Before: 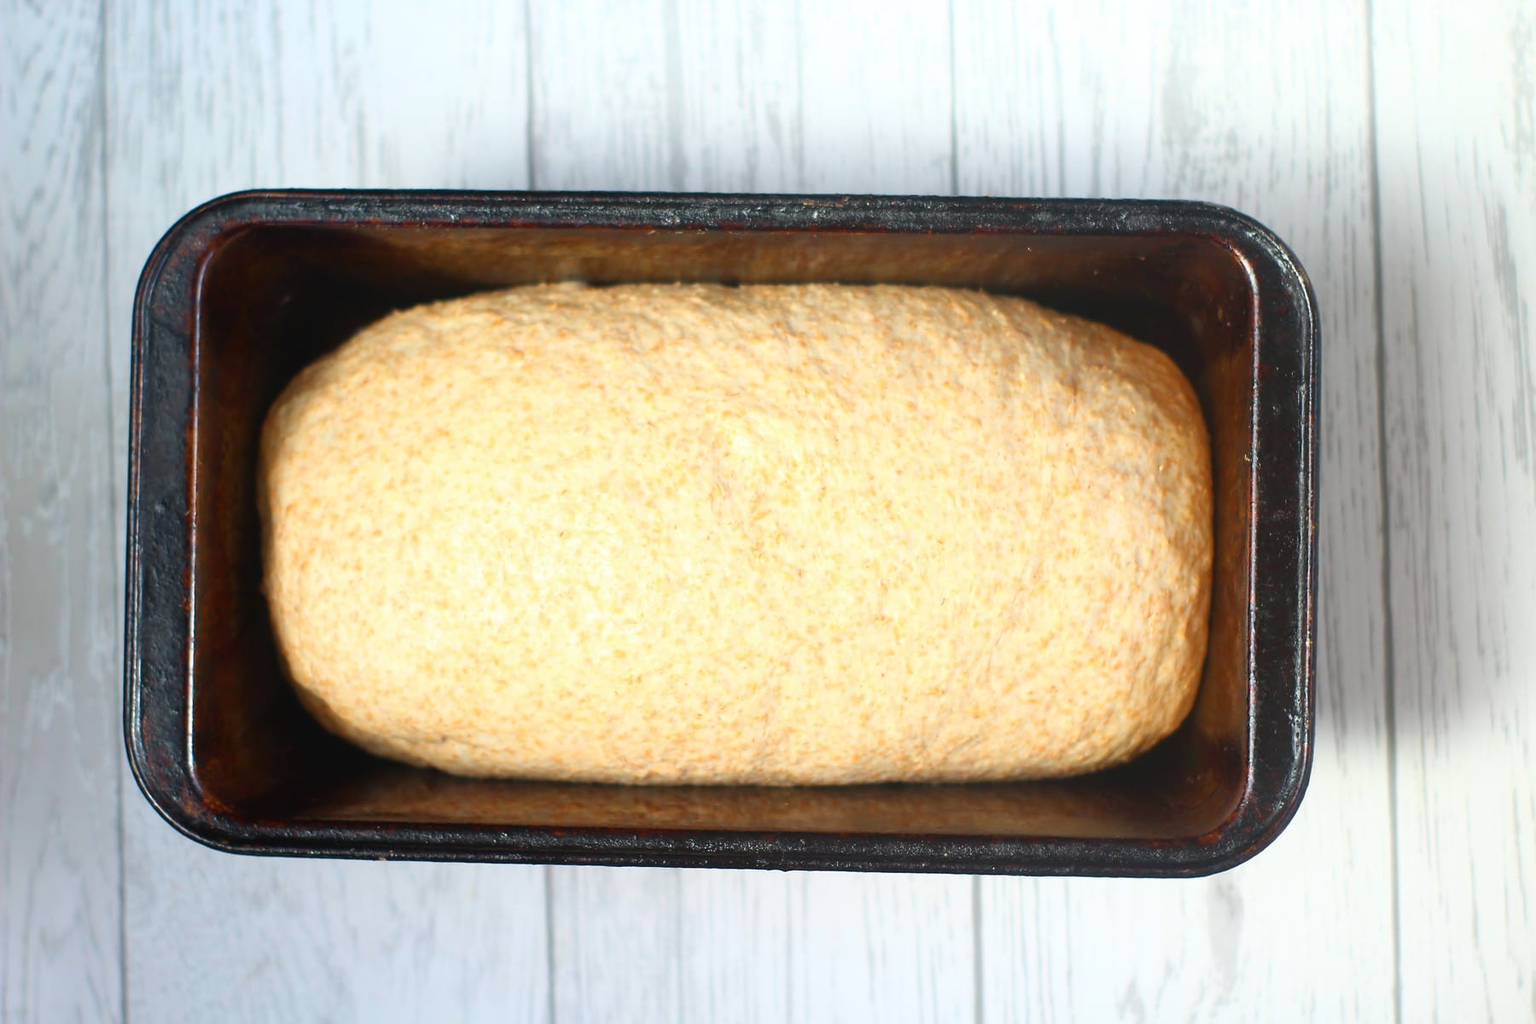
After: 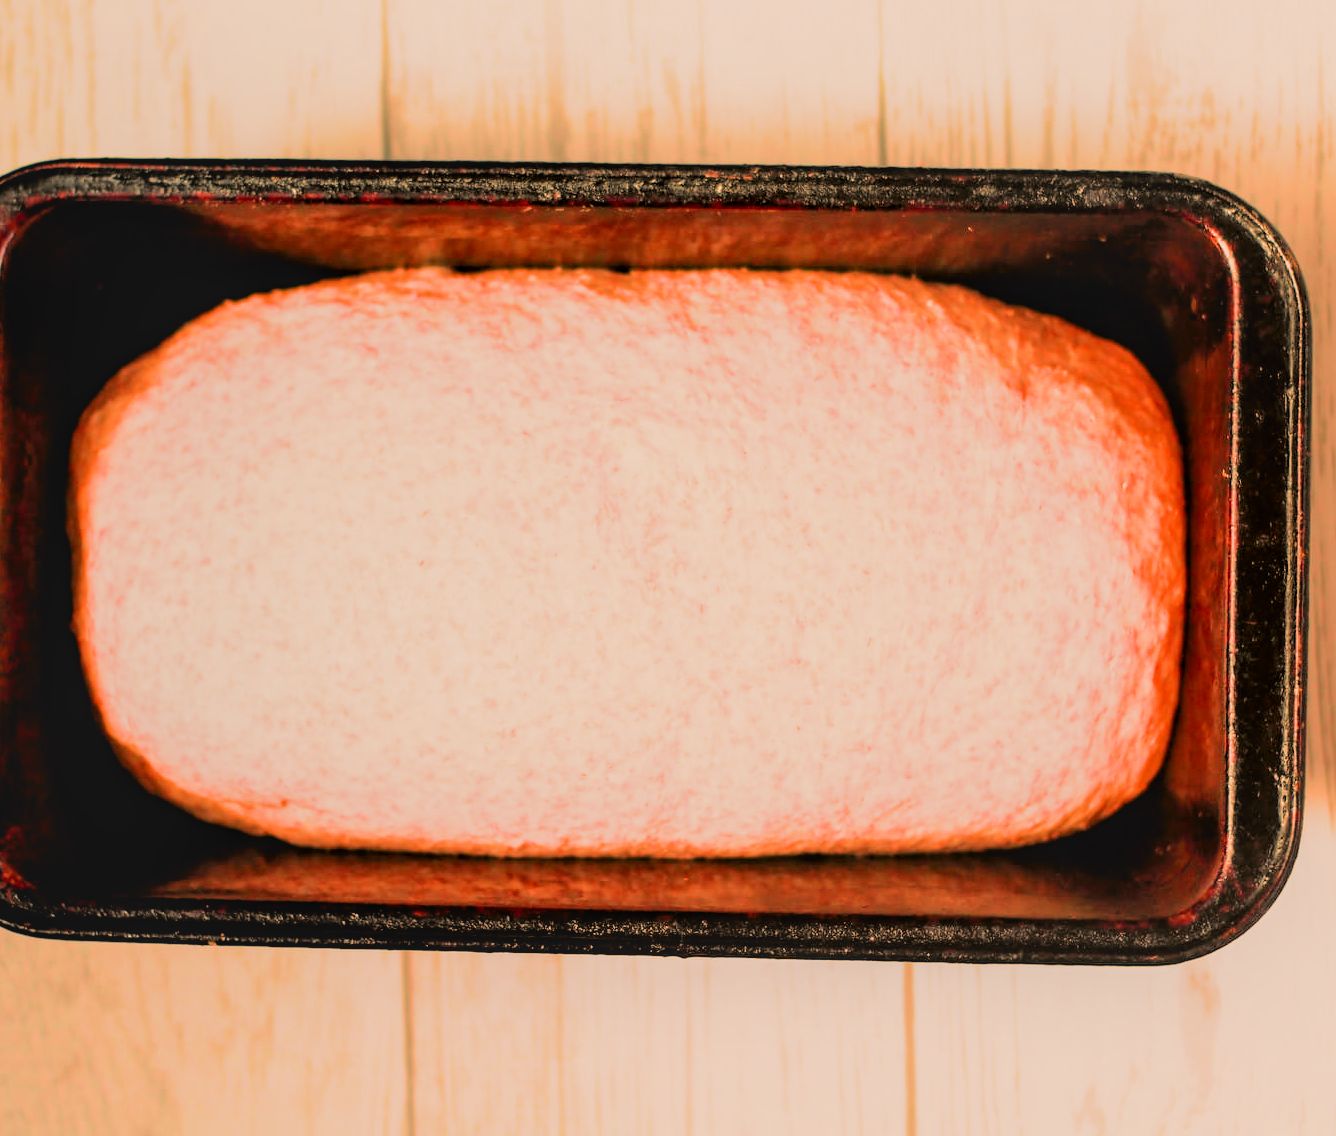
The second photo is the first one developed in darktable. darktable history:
crop and rotate: left 13.15%, top 5.251%, right 12.609%
filmic rgb: black relative exposure -3.86 EV, white relative exposure 3.48 EV, hardness 2.63, contrast 1.103
white balance: red 1.467, blue 0.684
tone curve: curves: ch0 [(0, 0.021) (0.049, 0.044) (0.157, 0.131) (0.365, 0.359) (0.499, 0.517) (0.675, 0.667) (0.856, 0.83) (1, 0.969)]; ch1 [(0, 0) (0.302, 0.309) (0.433, 0.443) (0.472, 0.47) (0.502, 0.503) (0.527, 0.516) (0.564, 0.557) (0.614, 0.645) (0.677, 0.722) (0.859, 0.889) (1, 1)]; ch2 [(0, 0) (0.33, 0.301) (0.447, 0.44) (0.487, 0.496) (0.502, 0.501) (0.535, 0.537) (0.565, 0.558) (0.608, 0.624) (1, 1)], color space Lab, independent channels, preserve colors none
local contrast: on, module defaults
